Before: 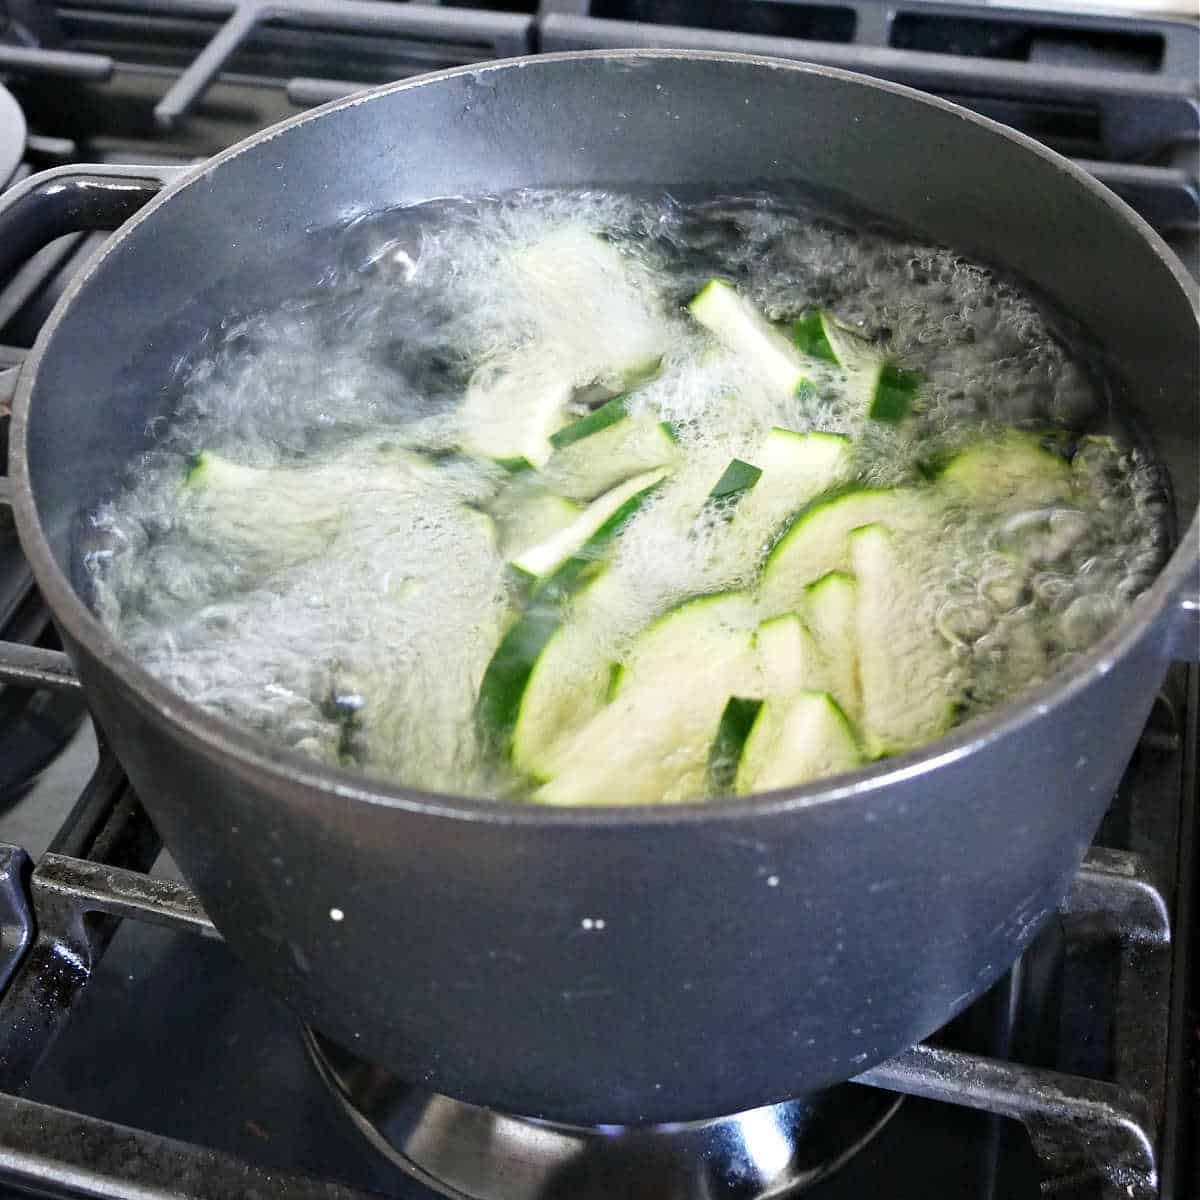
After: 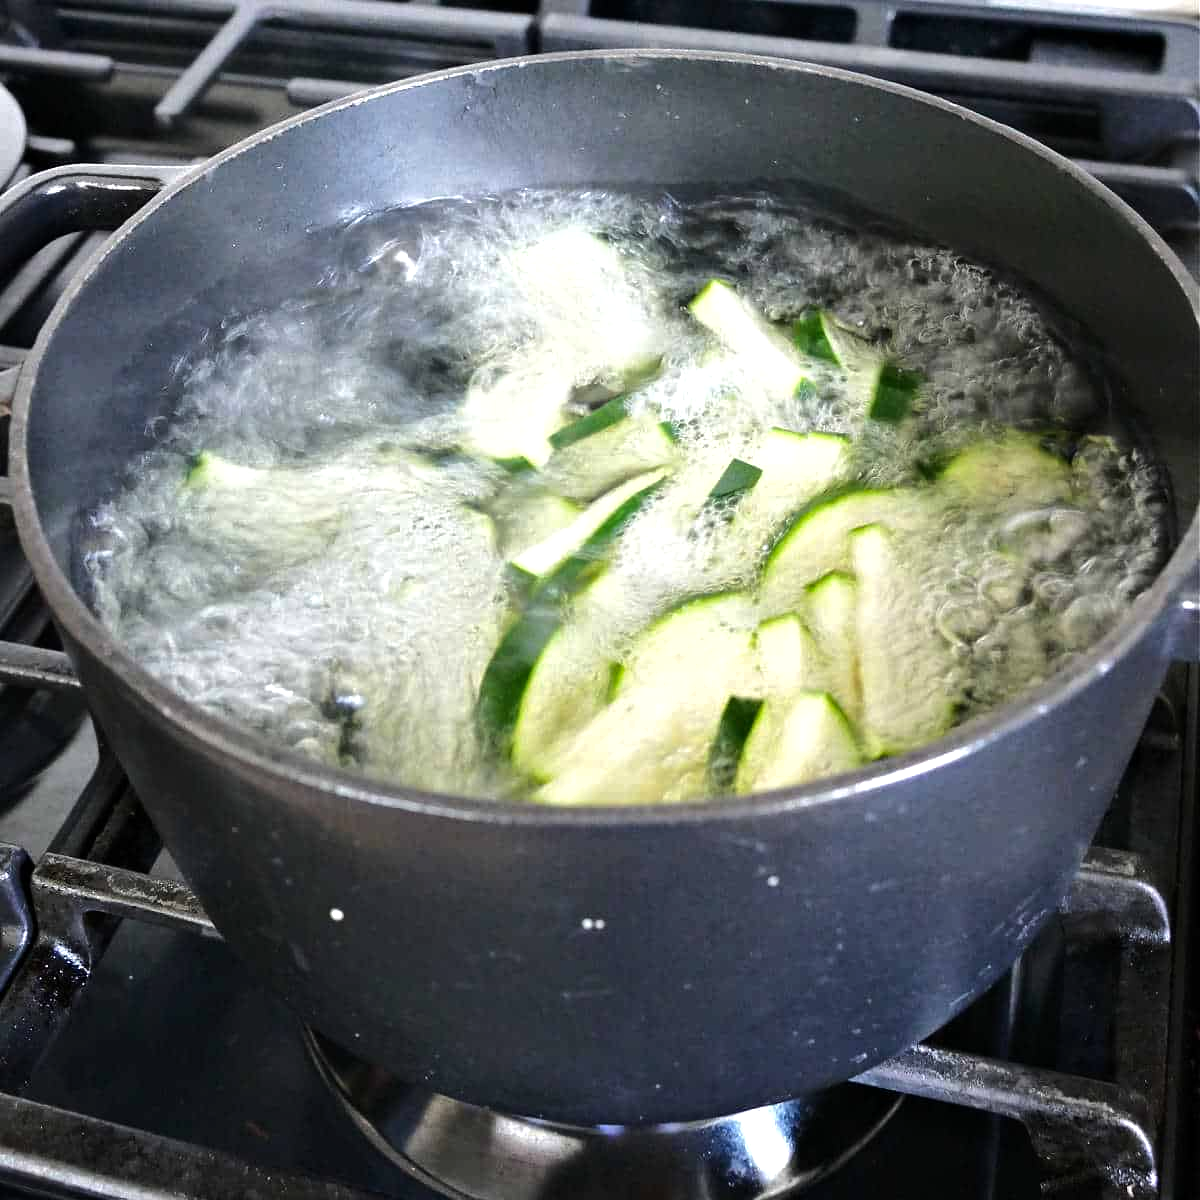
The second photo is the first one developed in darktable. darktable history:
tone equalizer: -8 EV -0.453 EV, -7 EV -0.404 EV, -6 EV -0.352 EV, -5 EV -0.257 EV, -3 EV 0.212 EV, -2 EV 0.316 EV, -1 EV 0.381 EV, +0 EV 0.446 EV, edges refinement/feathering 500, mask exposure compensation -1.57 EV, preserve details no
shadows and highlights: shadows -20.57, white point adjustment -2, highlights -35.13
